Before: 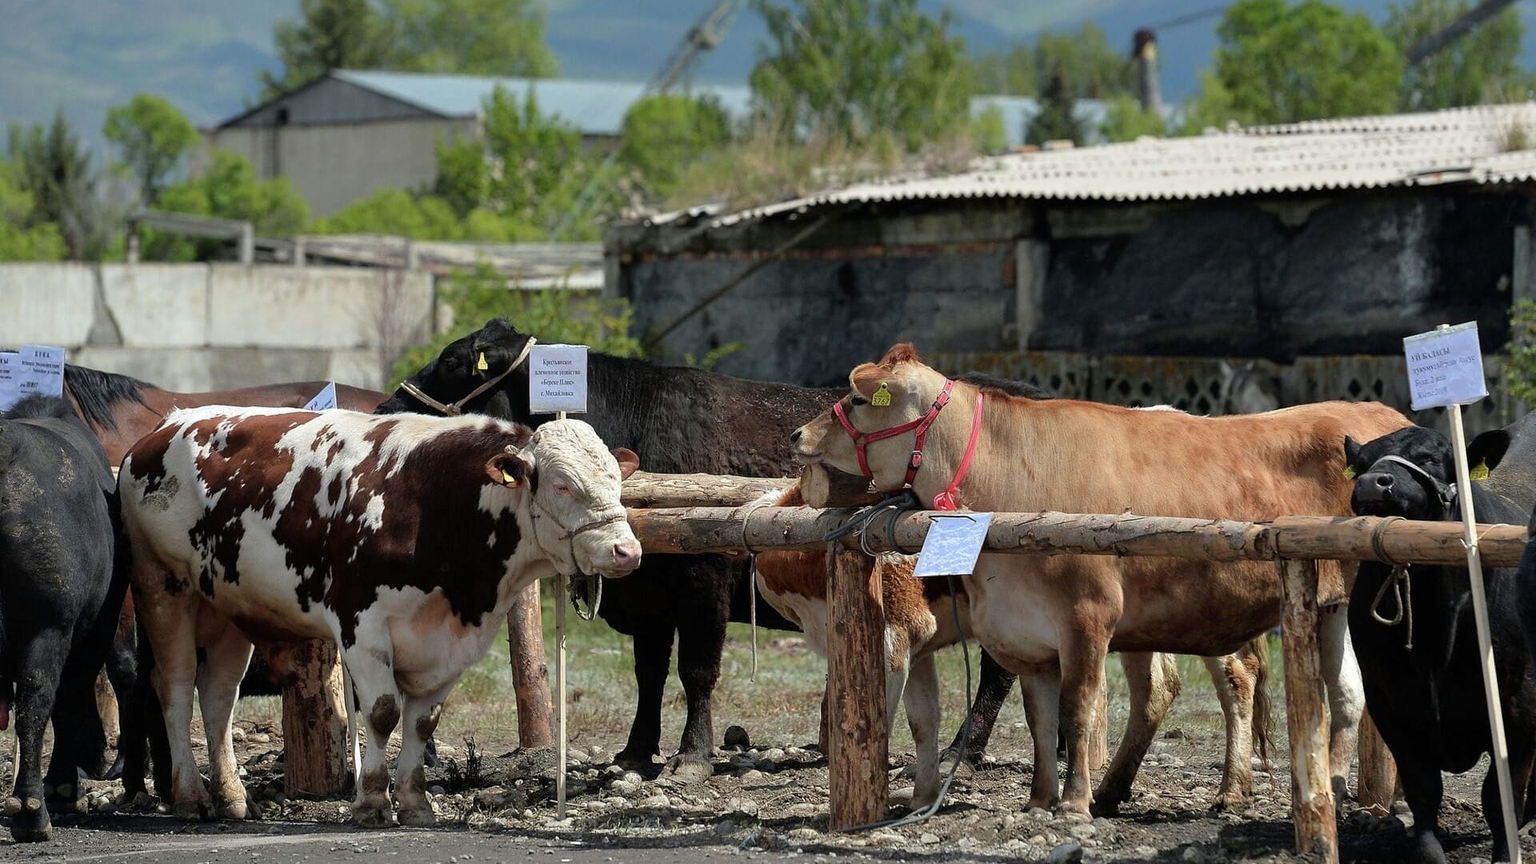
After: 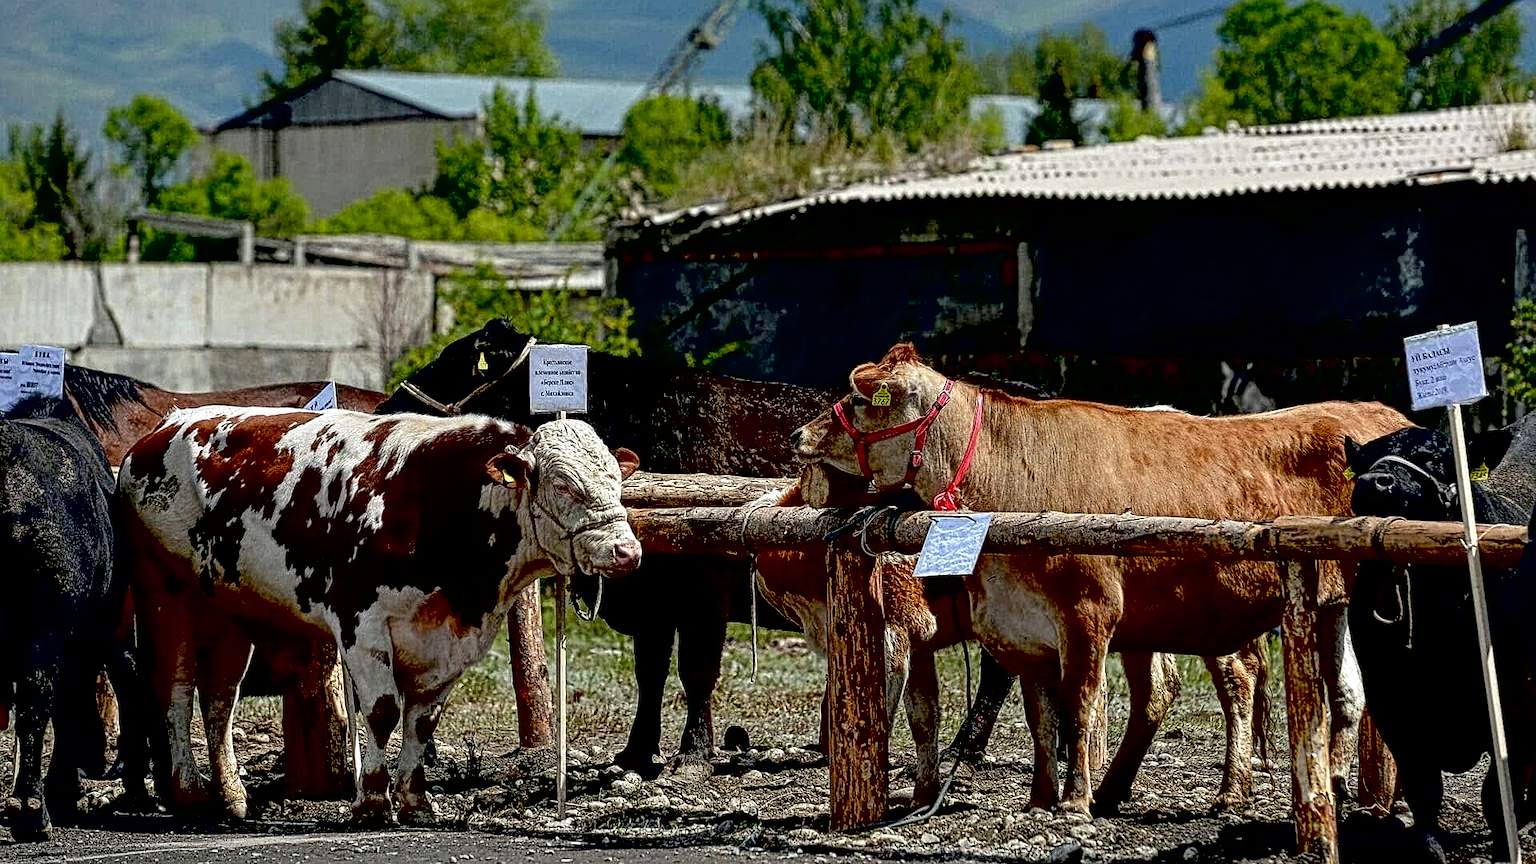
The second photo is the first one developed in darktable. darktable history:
local contrast: mode bilateral grid, contrast 20, coarseness 3, detail 299%, midtone range 0.2
exposure: black level correction 0.056, exposure -0.037 EV, compensate highlight preservation false
